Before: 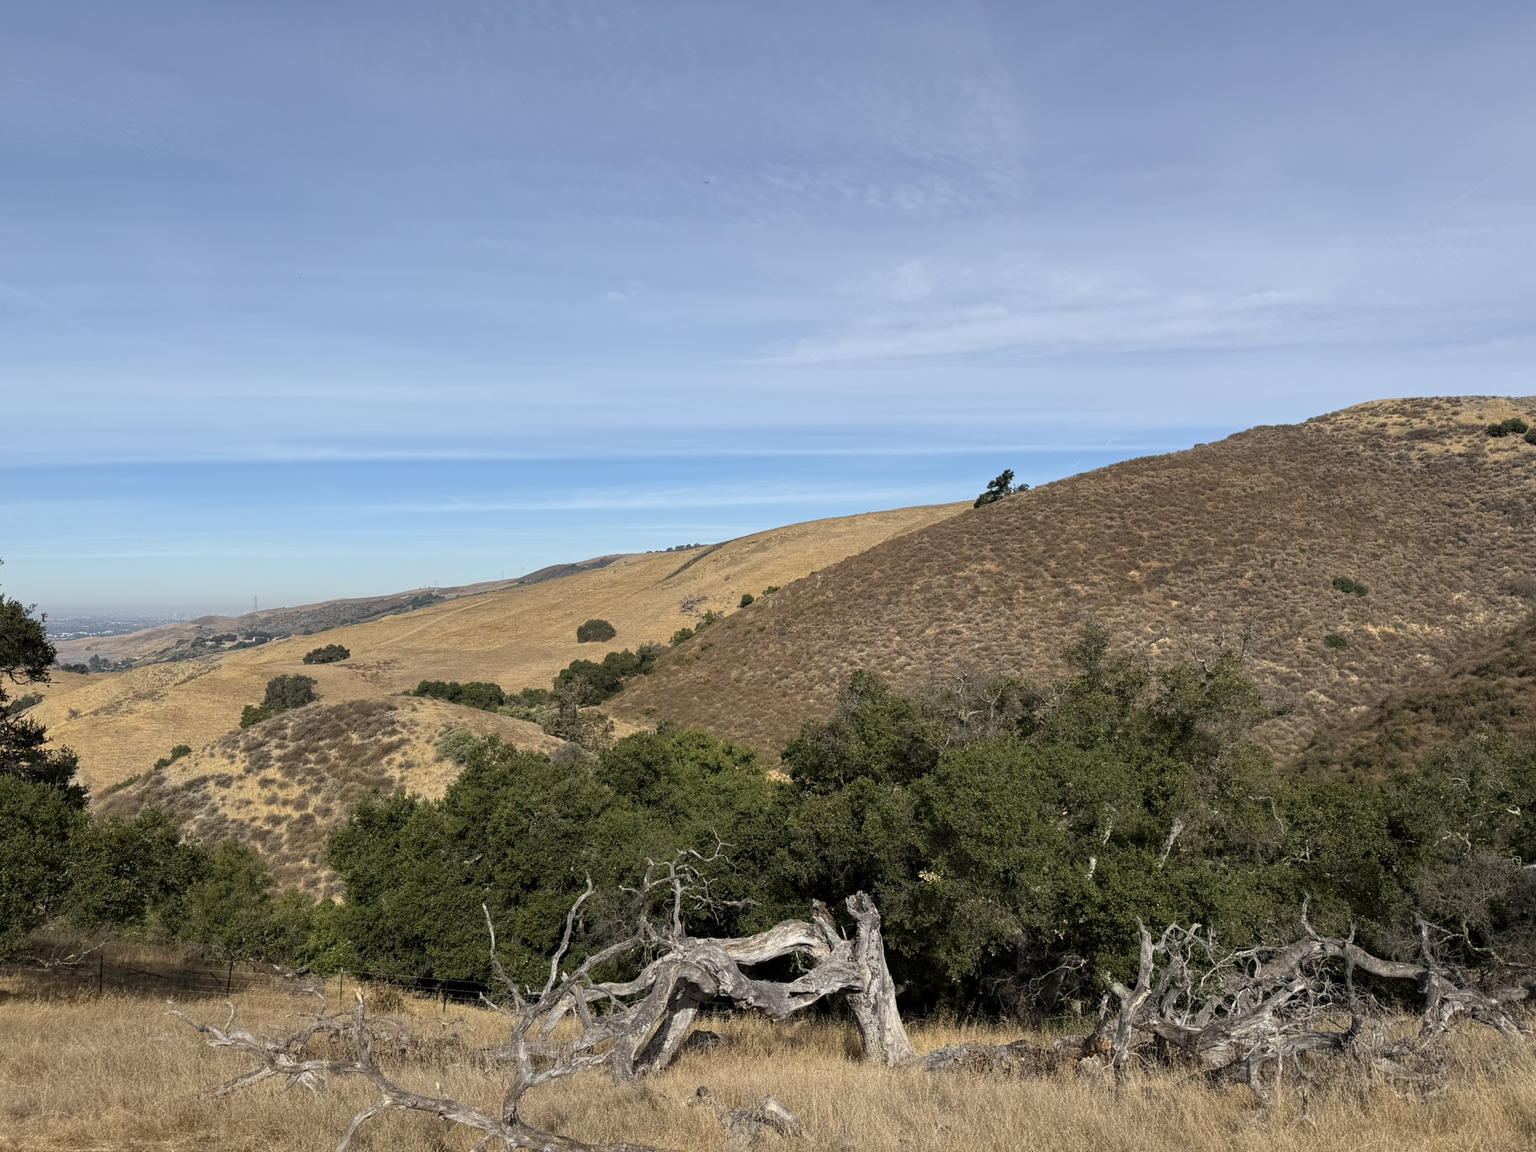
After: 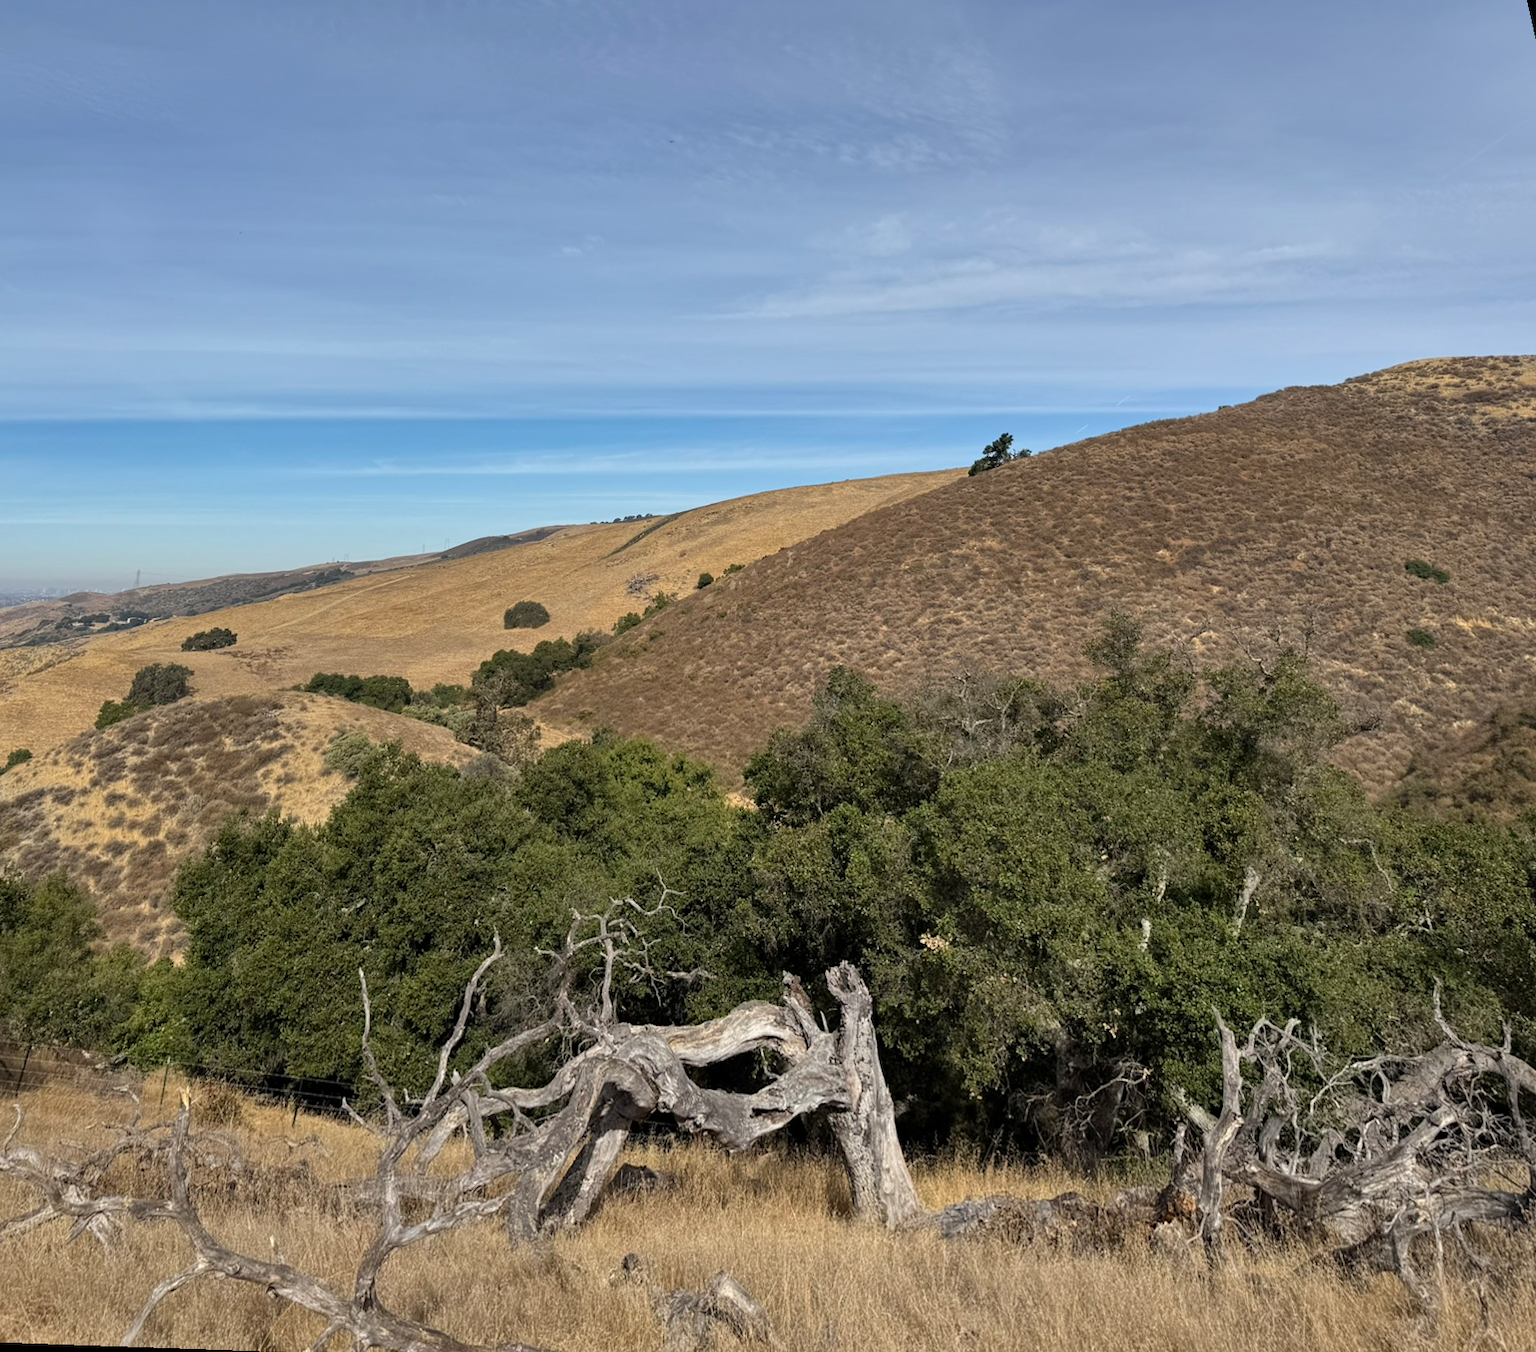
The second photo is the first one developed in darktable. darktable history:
rotate and perspective: rotation 0.72°, lens shift (vertical) -0.352, lens shift (horizontal) -0.051, crop left 0.152, crop right 0.859, crop top 0.019, crop bottom 0.964
shadows and highlights: soften with gaussian
